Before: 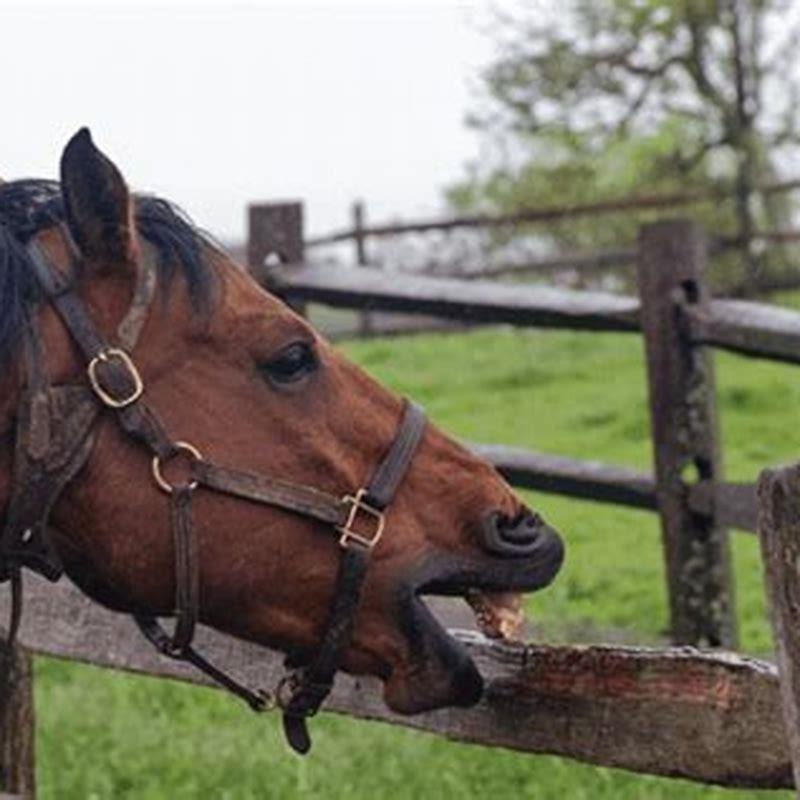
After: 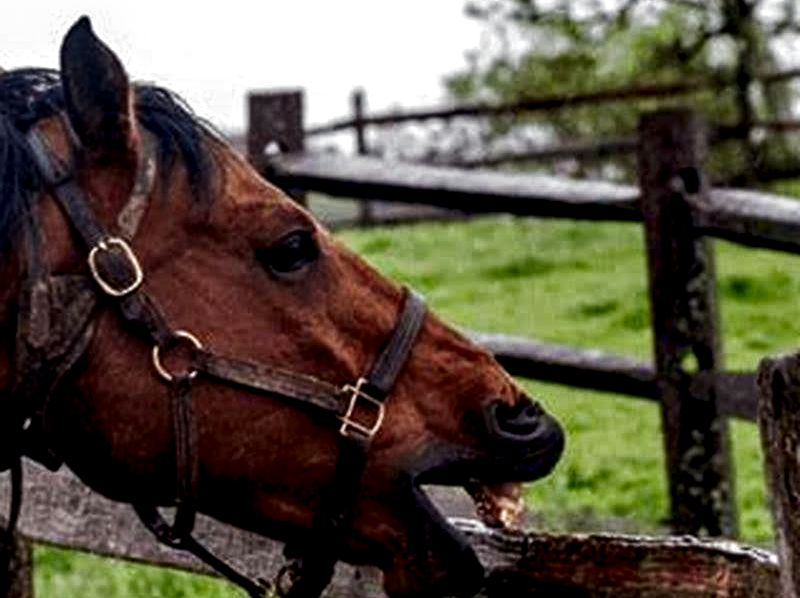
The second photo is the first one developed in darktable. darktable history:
color calibration: gray › normalize channels true, illuminant same as pipeline (D50), adaptation XYZ, x 0.346, y 0.358, temperature 5019.93 K, gamut compression 0.018
crop: top 13.999%, bottom 11.161%
contrast brightness saturation: brightness -0.197, saturation 0.079
local contrast: highlights 64%, shadows 53%, detail 168%, midtone range 0.514
filmic rgb: black relative exposure -8.03 EV, white relative exposure 2.35 EV, threshold 5.95 EV, hardness 6.6, add noise in highlights 0.001, preserve chrominance no, color science v3 (2019), use custom middle-gray values true, contrast in highlights soft, enable highlight reconstruction true
